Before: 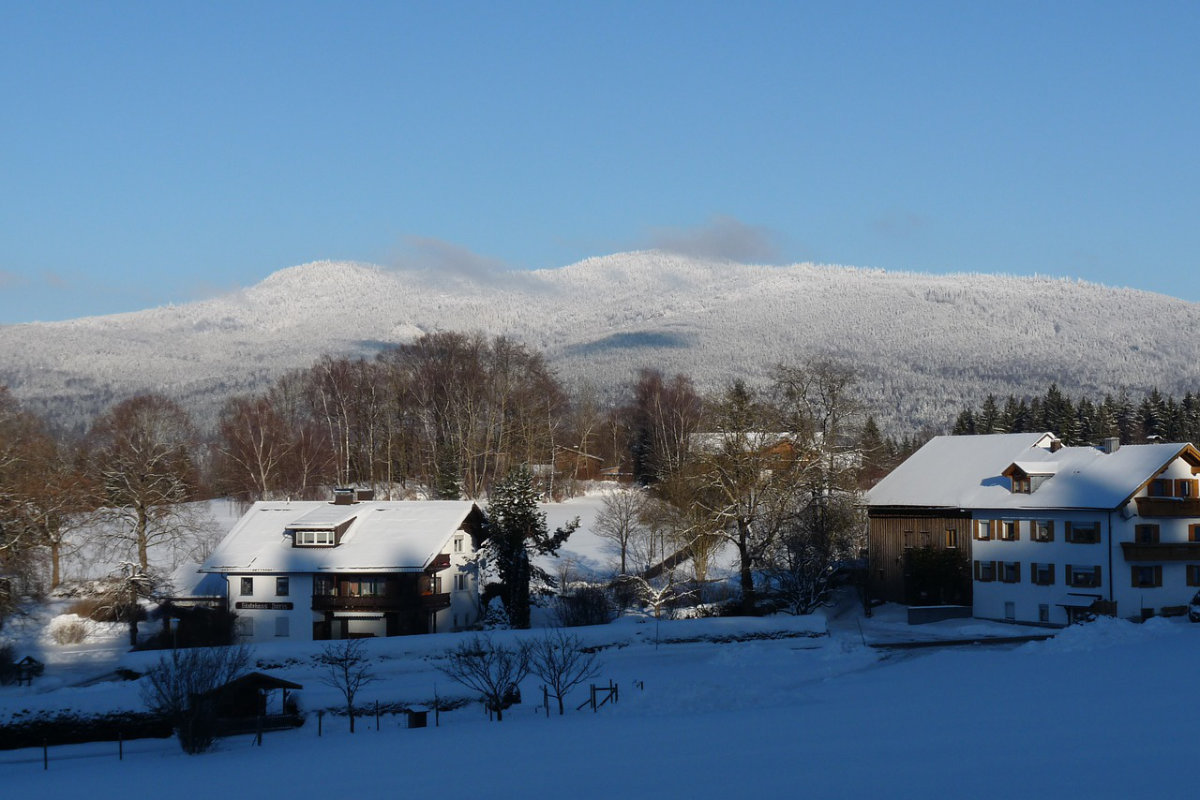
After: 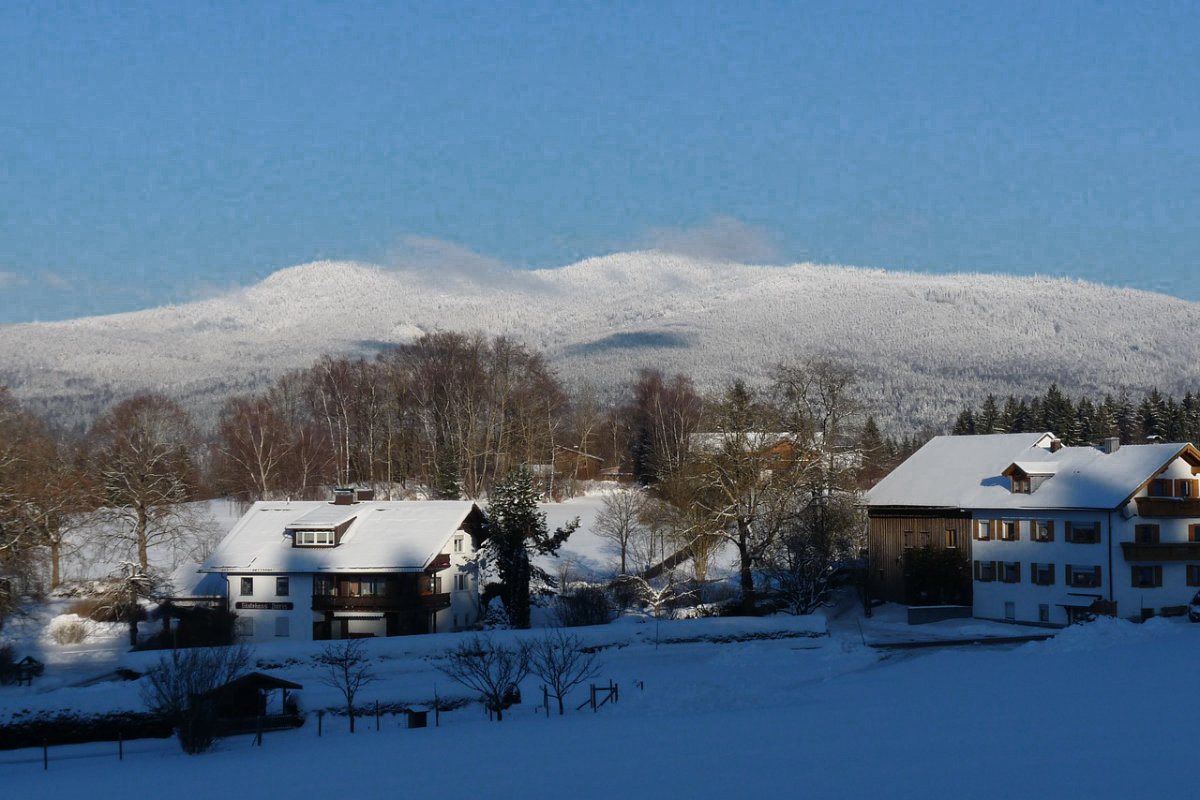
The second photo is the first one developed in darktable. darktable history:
color zones: curves: ch0 [(0.25, 0.5) (0.636, 0.25) (0.75, 0.5)]
